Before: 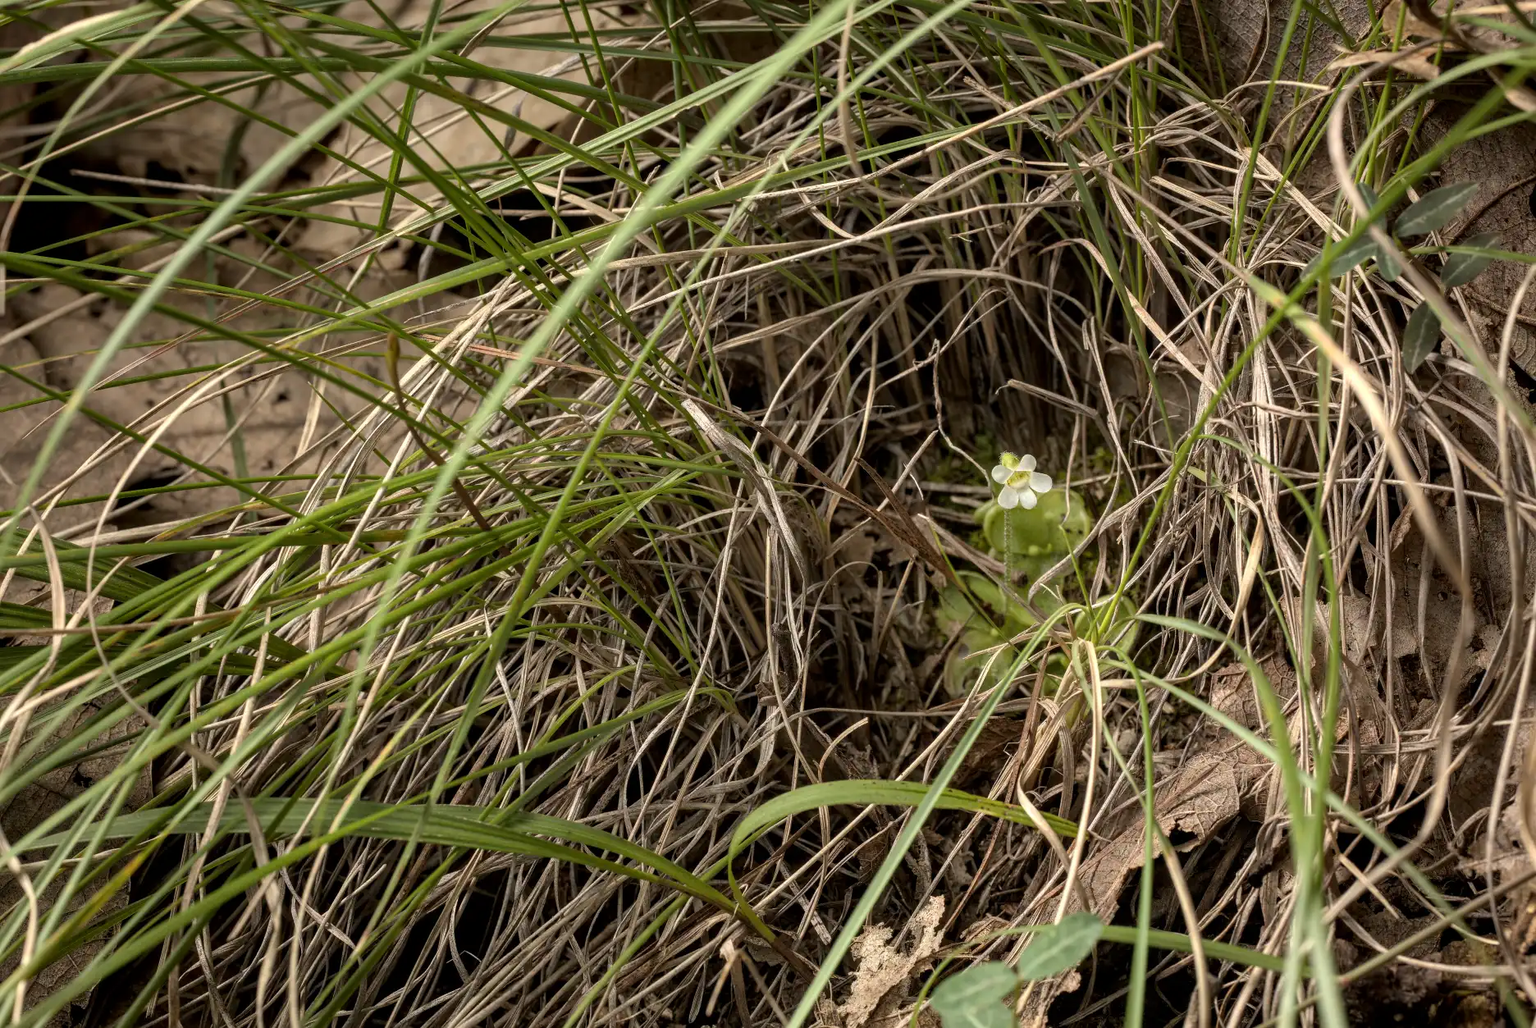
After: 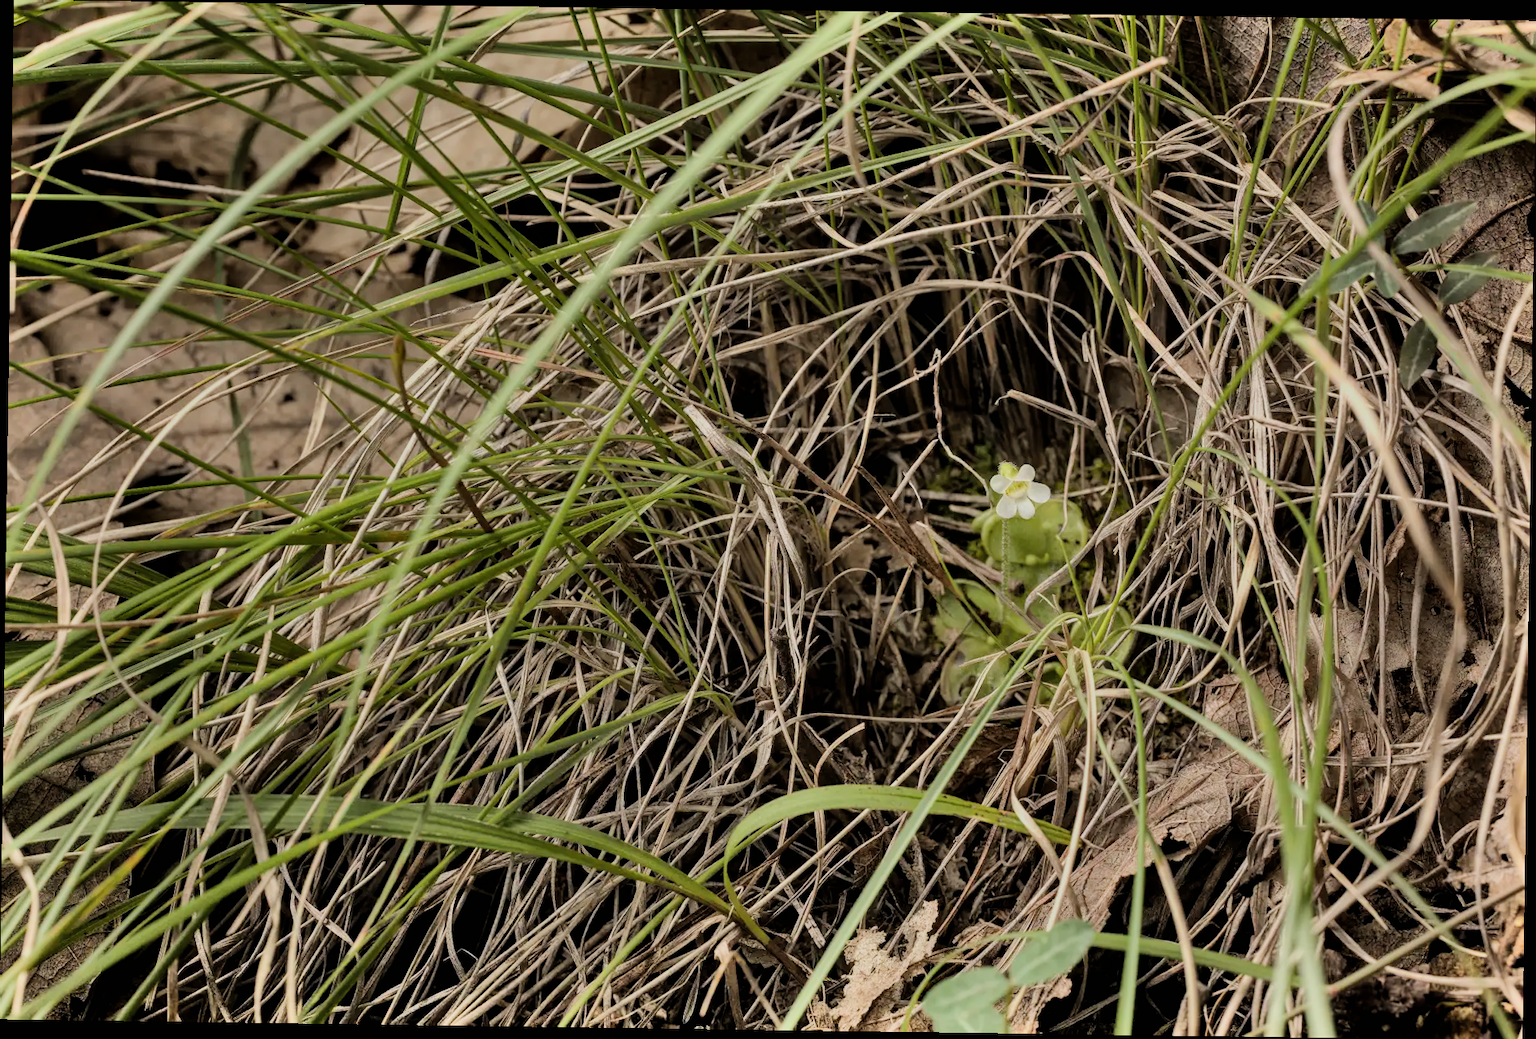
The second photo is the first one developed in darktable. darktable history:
rotate and perspective: rotation 0.8°, automatic cropping off
filmic rgb: black relative exposure -7.65 EV, white relative exposure 4.56 EV, hardness 3.61
shadows and highlights: shadows 52.42, soften with gaussian
